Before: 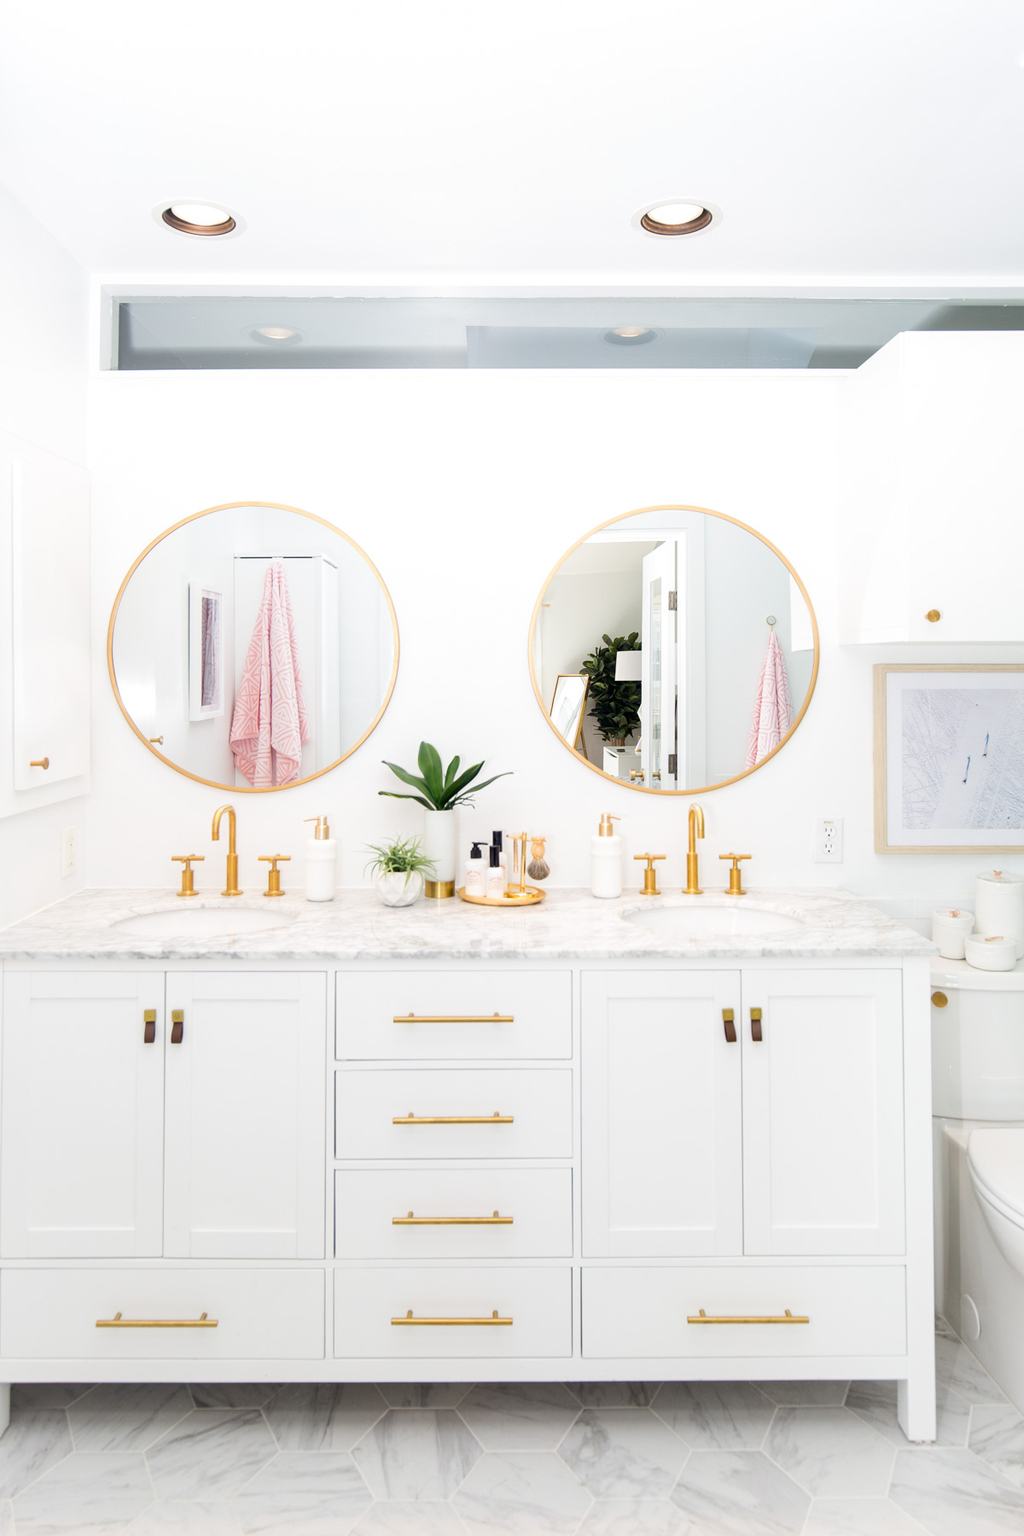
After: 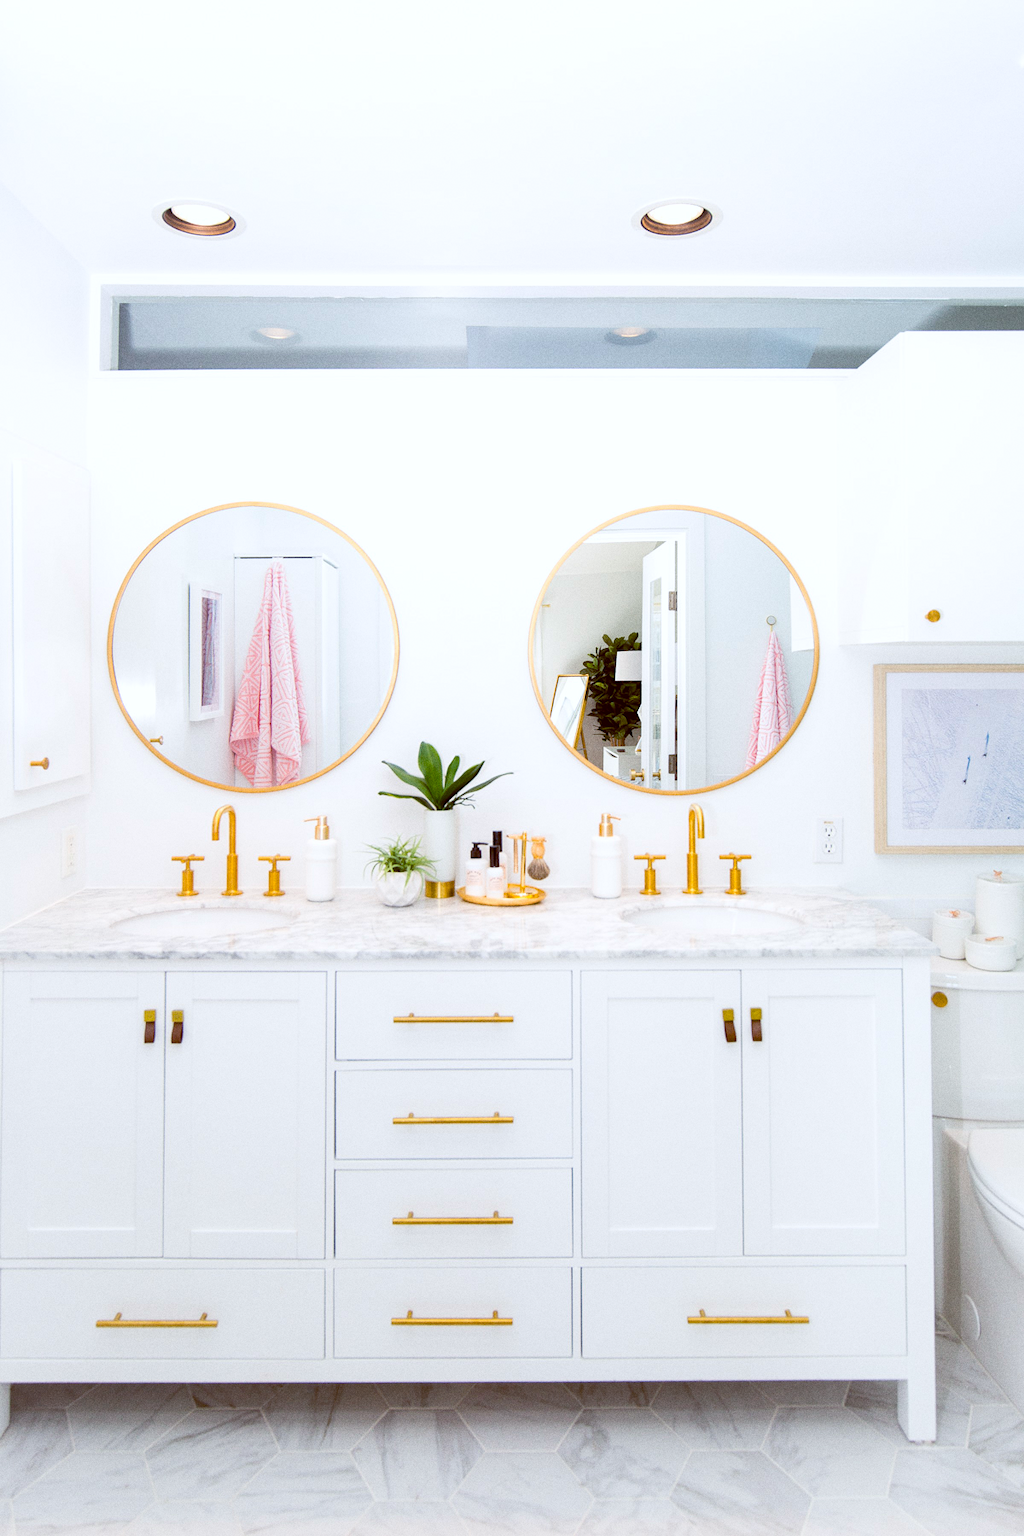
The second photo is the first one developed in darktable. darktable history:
grain: coarseness 0.09 ISO
color balance rgb: perceptual saturation grading › global saturation 34.05%, global vibrance 5.56%
color balance: lift [1, 1.015, 1.004, 0.985], gamma [1, 0.958, 0.971, 1.042], gain [1, 0.956, 0.977, 1.044]
